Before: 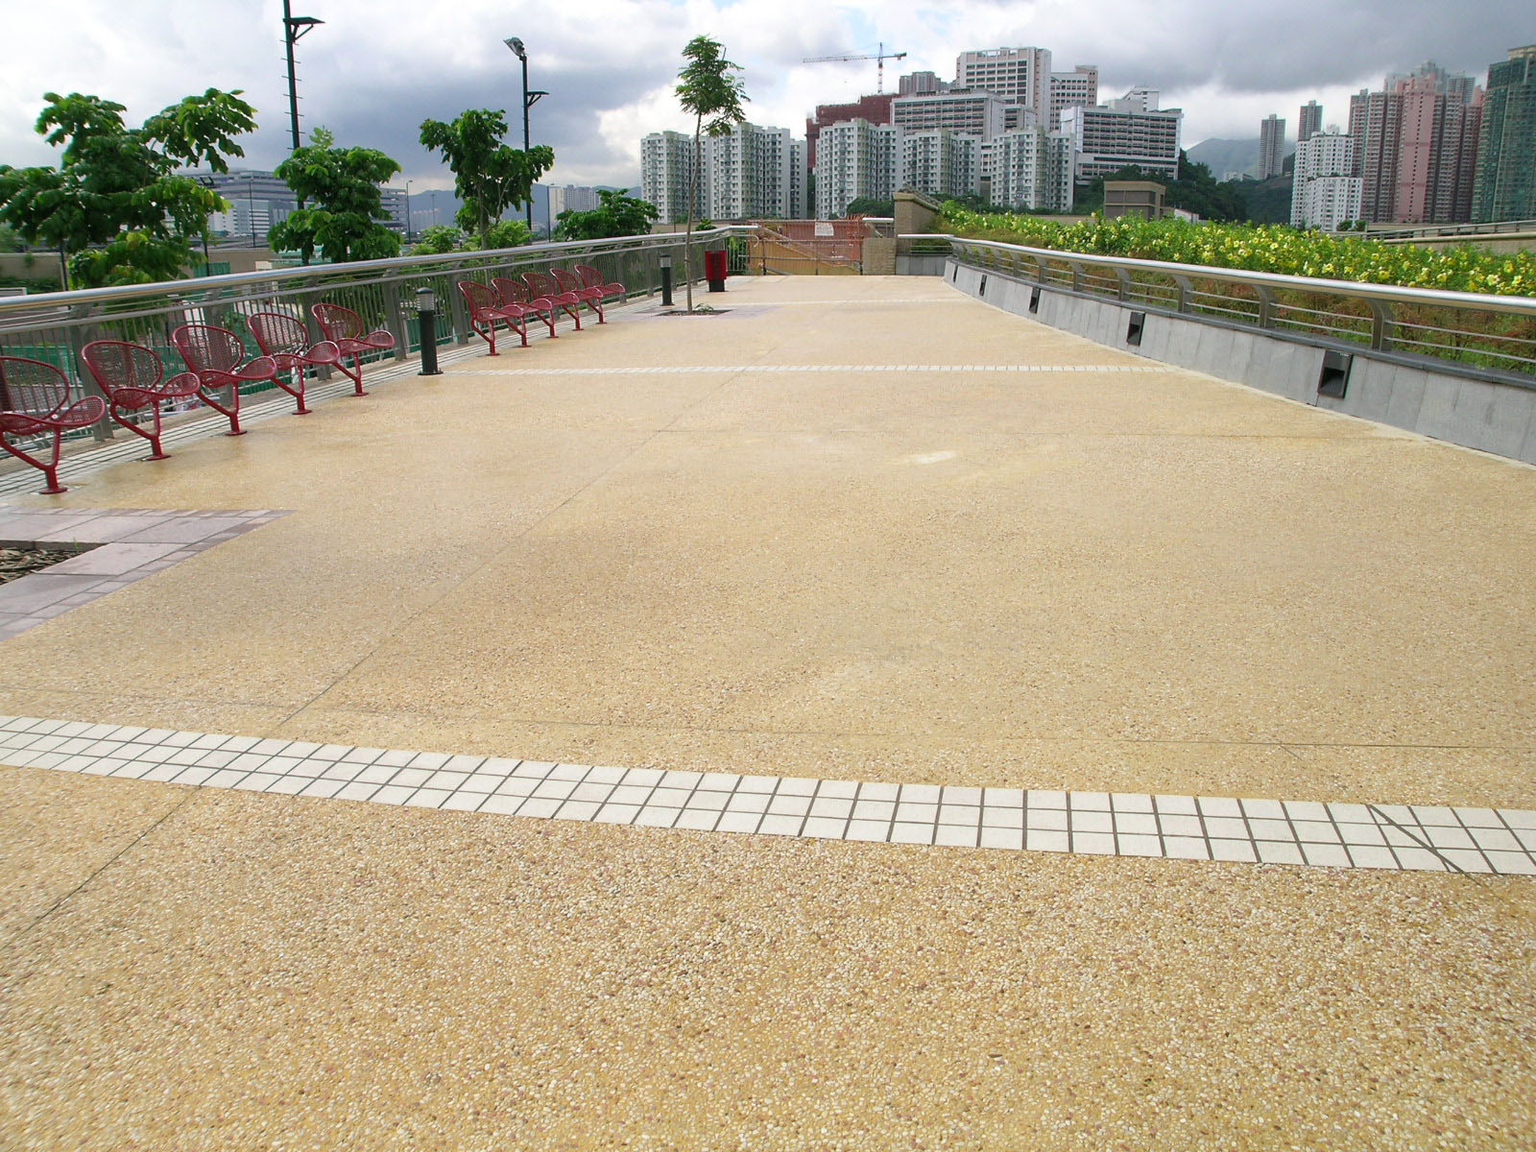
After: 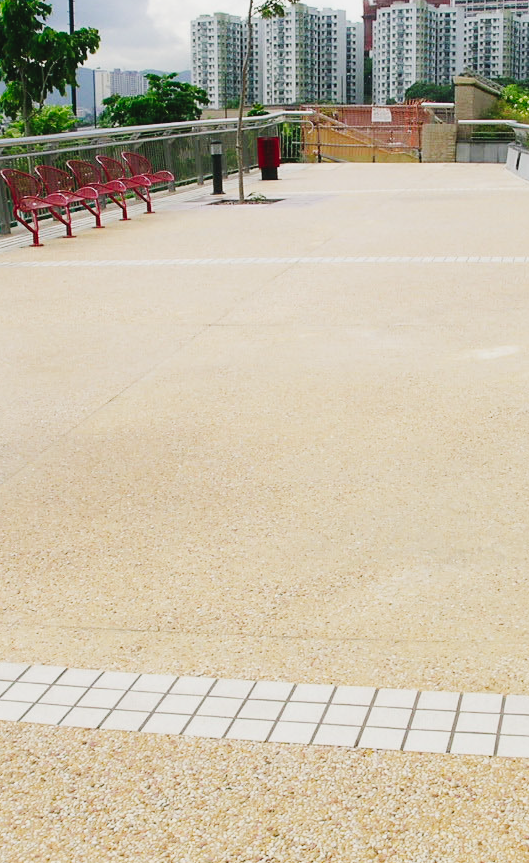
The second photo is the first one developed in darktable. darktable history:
crop and rotate: left 29.914%, top 10.358%, right 36.998%, bottom 17.708%
tone curve: curves: ch0 [(0, 0.03) (0.113, 0.087) (0.207, 0.184) (0.515, 0.612) (0.712, 0.793) (1, 0.946)]; ch1 [(0, 0) (0.172, 0.123) (0.317, 0.279) (0.407, 0.401) (0.476, 0.482) (0.505, 0.499) (0.534, 0.534) (0.632, 0.645) (0.726, 0.745) (1, 1)]; ch2 [(0, 0) (0.411, 0.424) (0.476, 0.492) (0.521, 0.524) (0.541, 0.559) (0.65, 0.699) (1, 1)], preserve colors none
